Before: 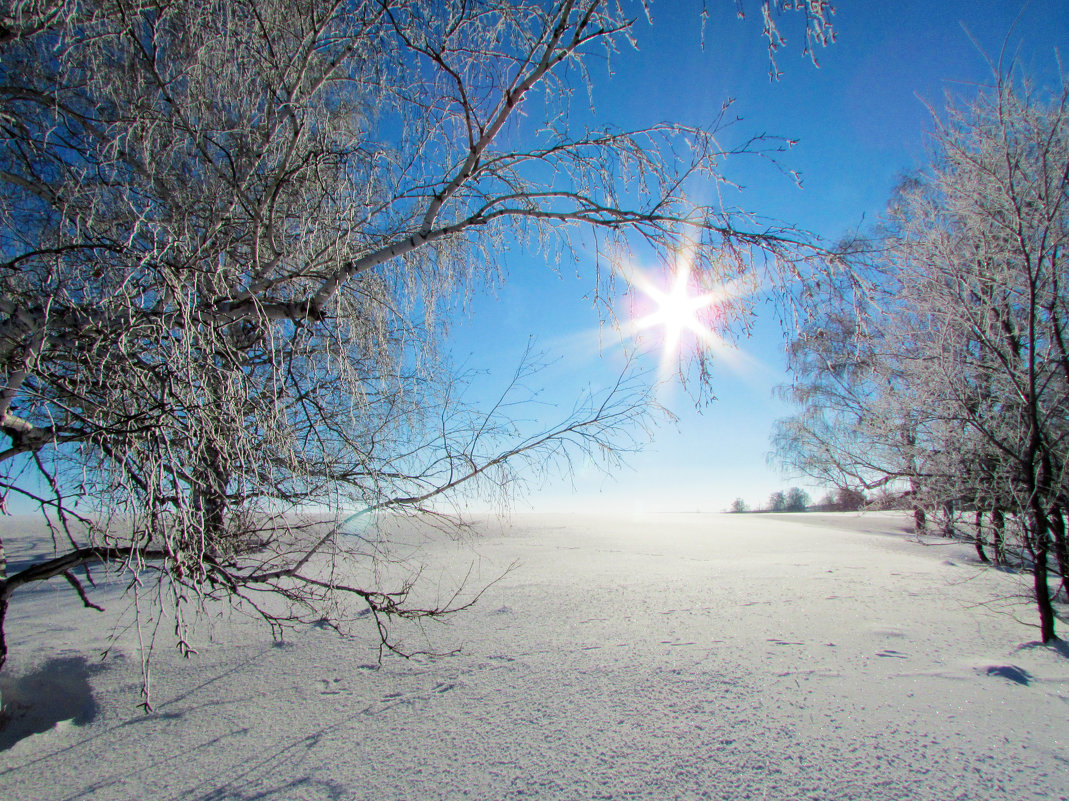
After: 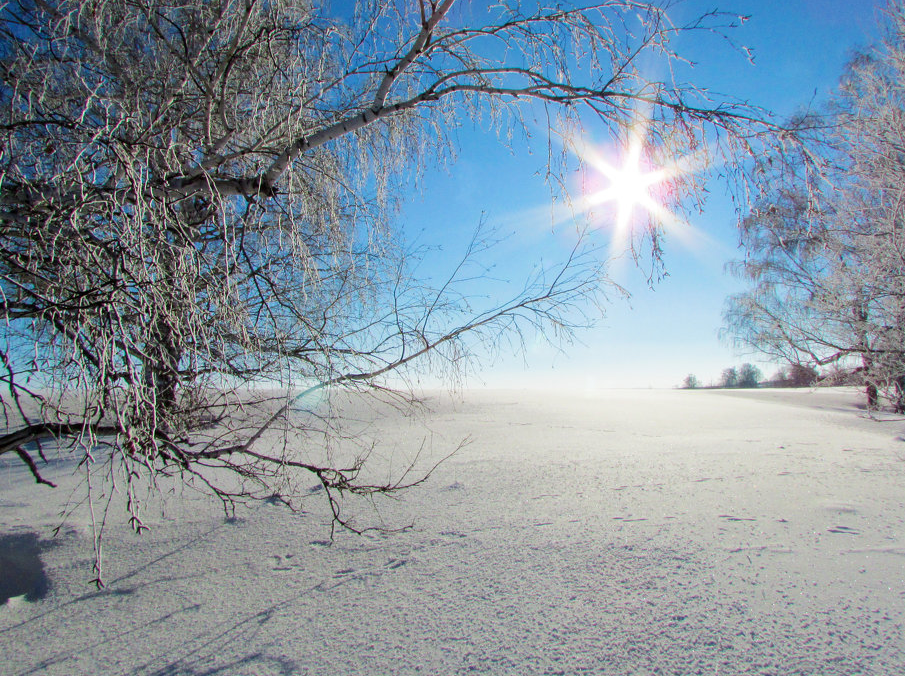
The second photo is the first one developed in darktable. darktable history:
crop and rotate: left 4.578%, top 15.482%, right 10.694%
